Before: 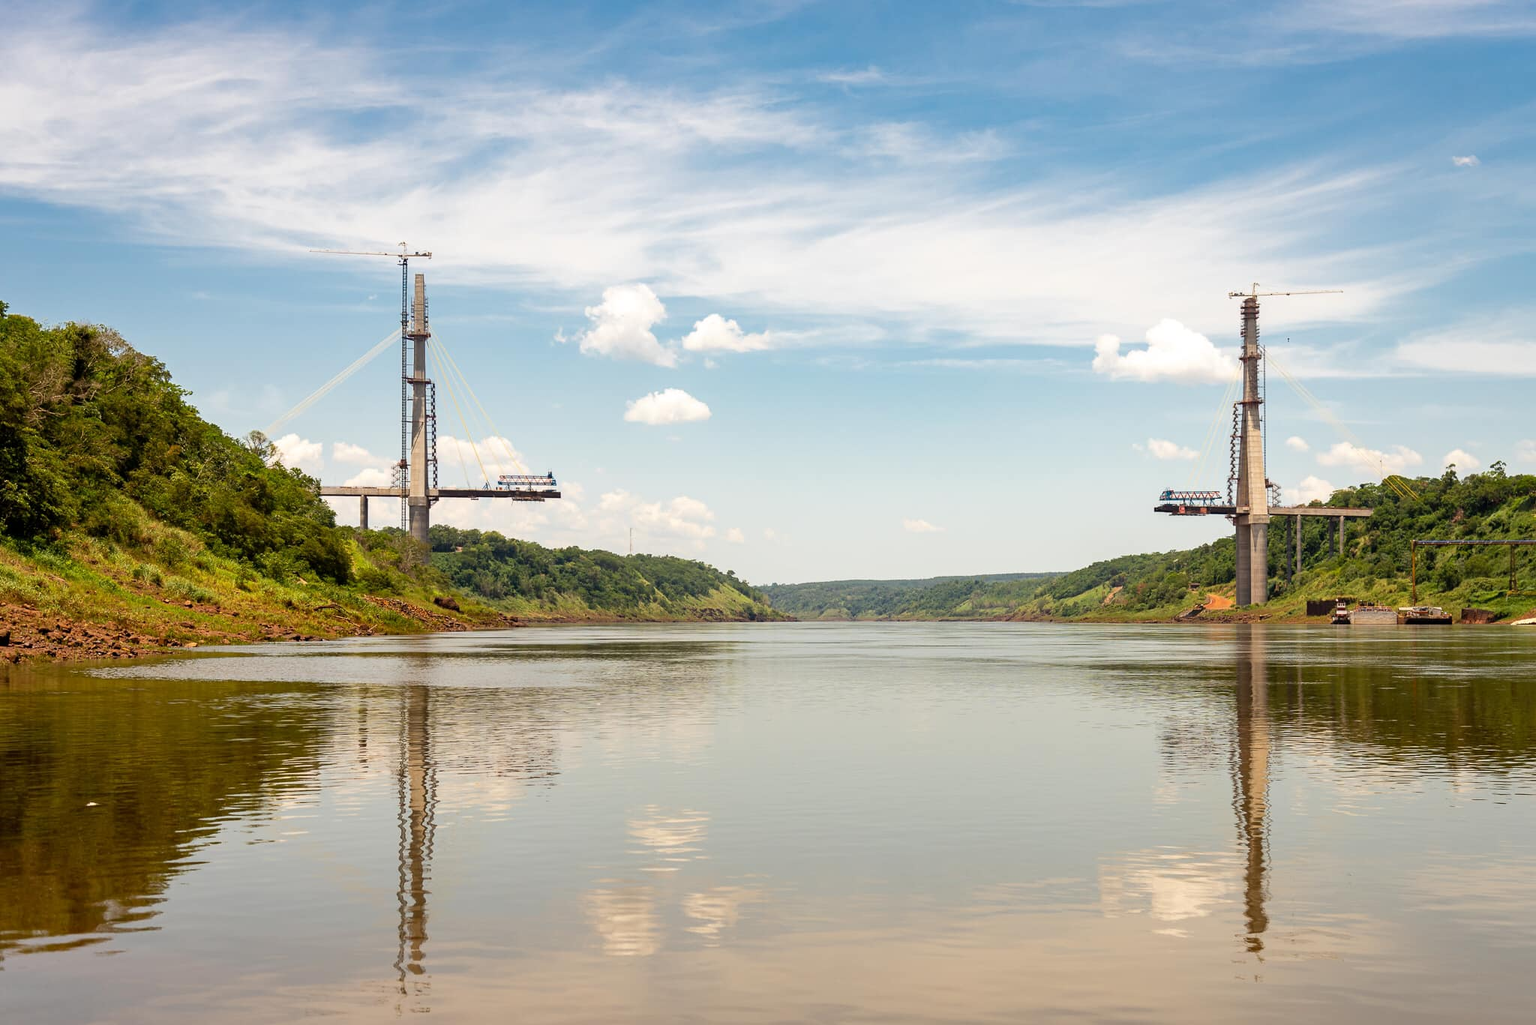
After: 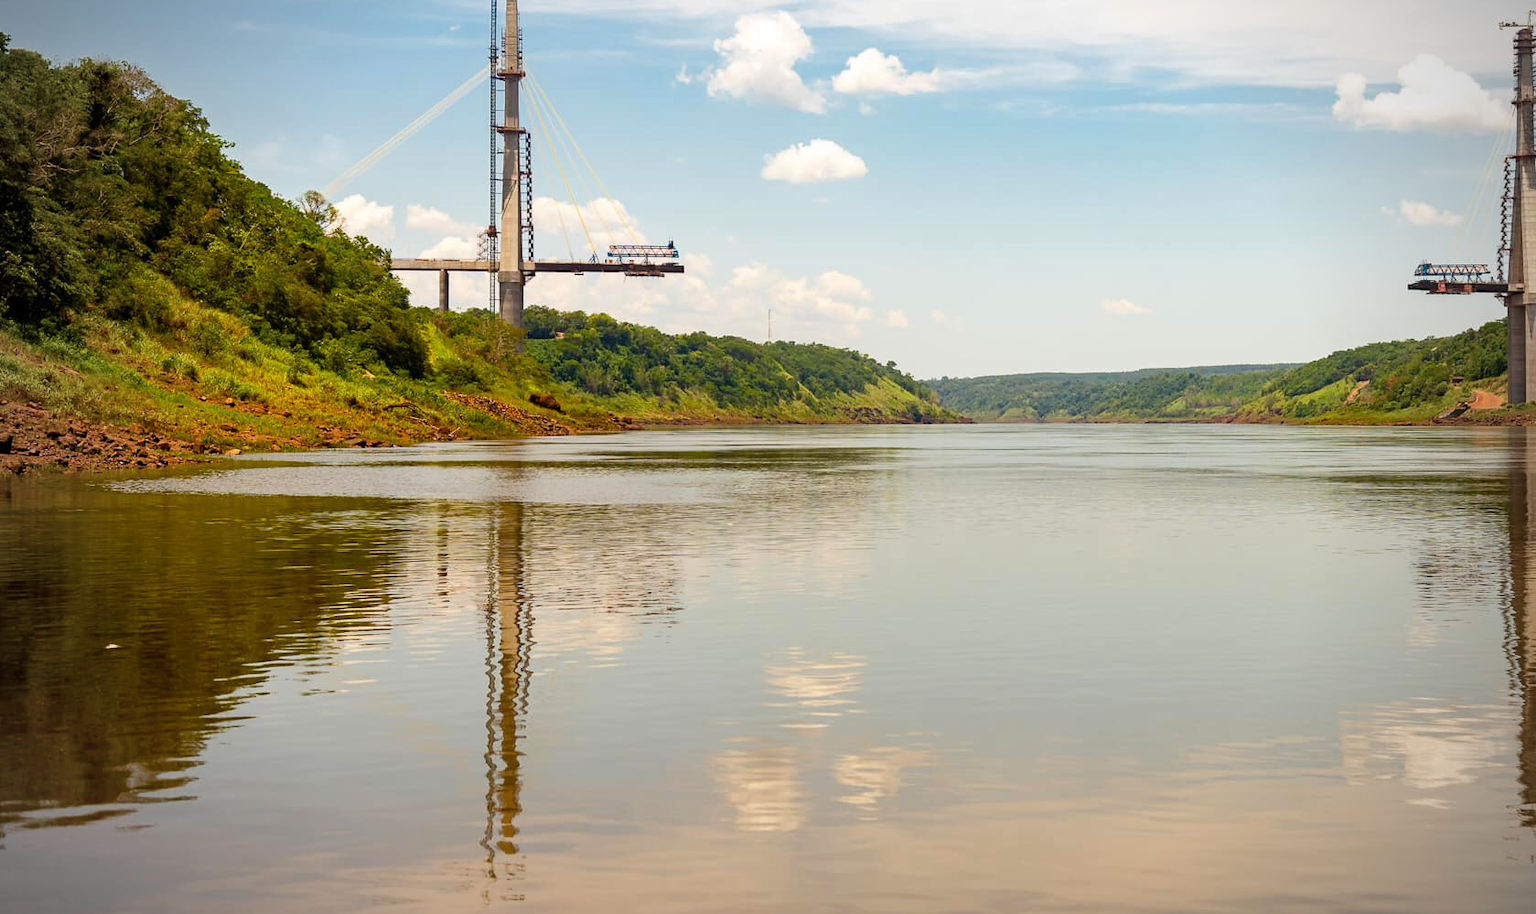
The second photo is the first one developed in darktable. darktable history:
vignetting: fall-off start 71.86%
crop: top 26.796%, right 17.971%
color balance rgb: perceptual saturation grading › global saturation 34.625%, perceptual saturation grading › highlights -24.909%, perceptual saturation grading › shadows 24.584%, global vibrance 9.622%
